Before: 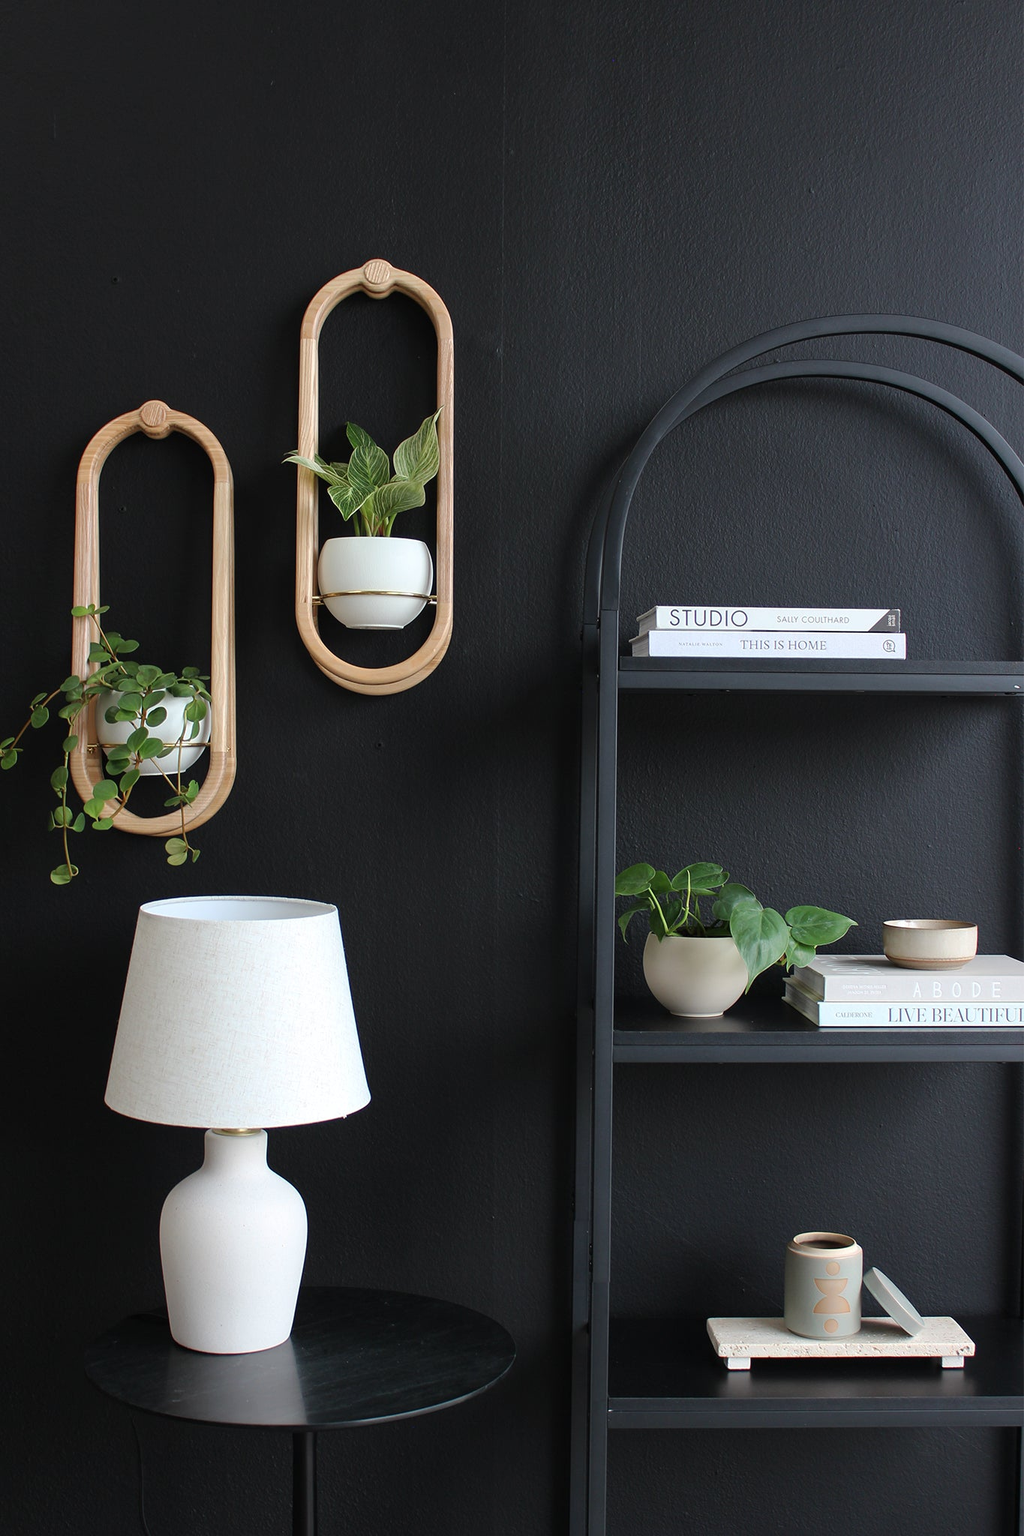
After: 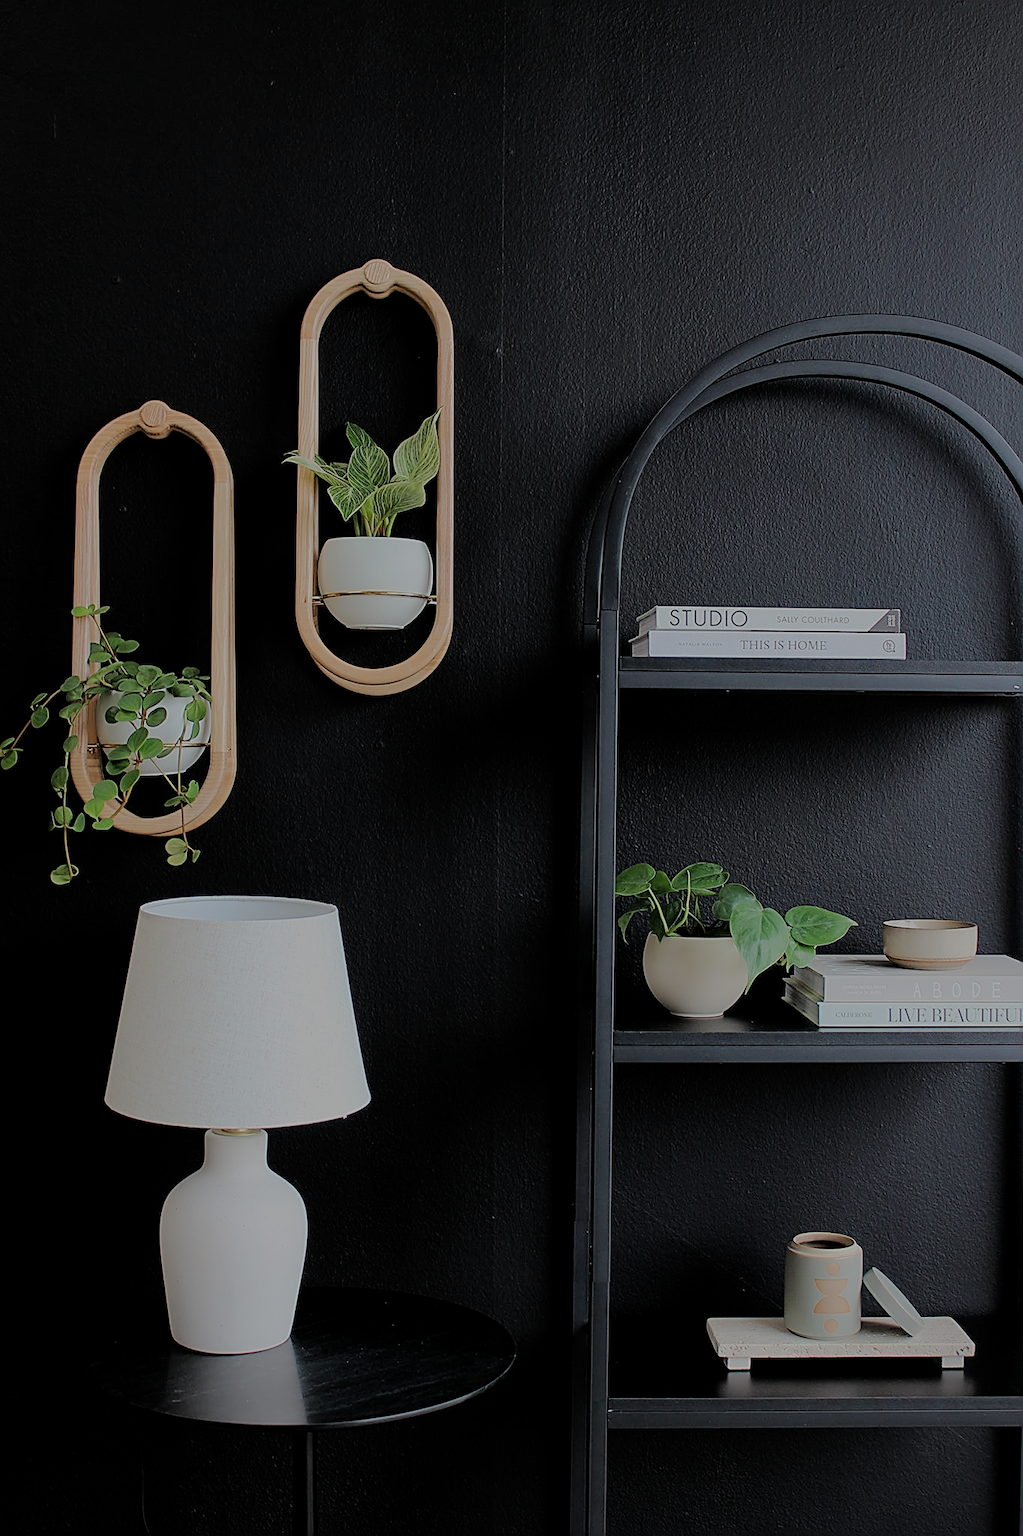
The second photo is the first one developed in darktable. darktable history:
sharpen: amount 0.998
tone equalizer: -8 EV -0.021 EV, -7 EV 0.038 EV, -6 EV -0.008 EV, -5 EV 0.007 EV, -4 EV -0.036 EV, -3 EV -0.239 EV, -2 EV -0.652 EV, -1 EV -0.987 EV, +0 EV -0.964 EV, edges refinement/feathering 500, mask exposure compensation -1.57 EV, preserve details no
filmic rgb: middle gray luminance 17.75%, black relative exposure -7.54 EV, white relative exposure 8.45 EV, target black luminance 0%, hardness 2.23, latitude 17.49%, contrast 0.876, highlights saturation mix 6.13%, shadows ↔ highlights balance 10.84%, iterations of high-quality reconstruction 0
vignetting: fall-off radius 61.15%
